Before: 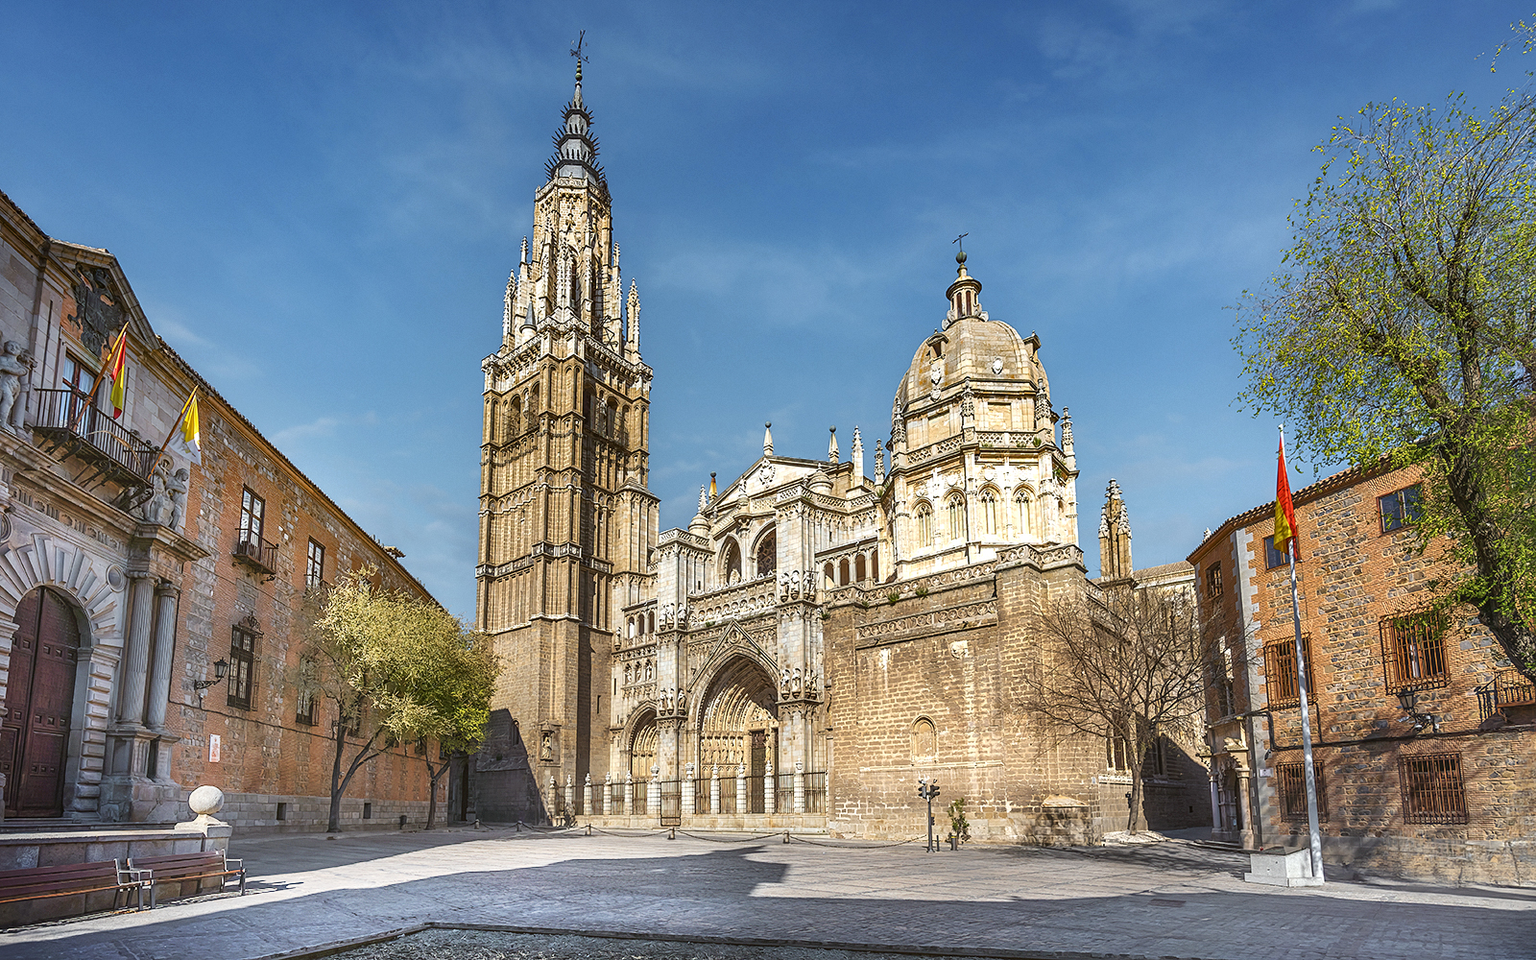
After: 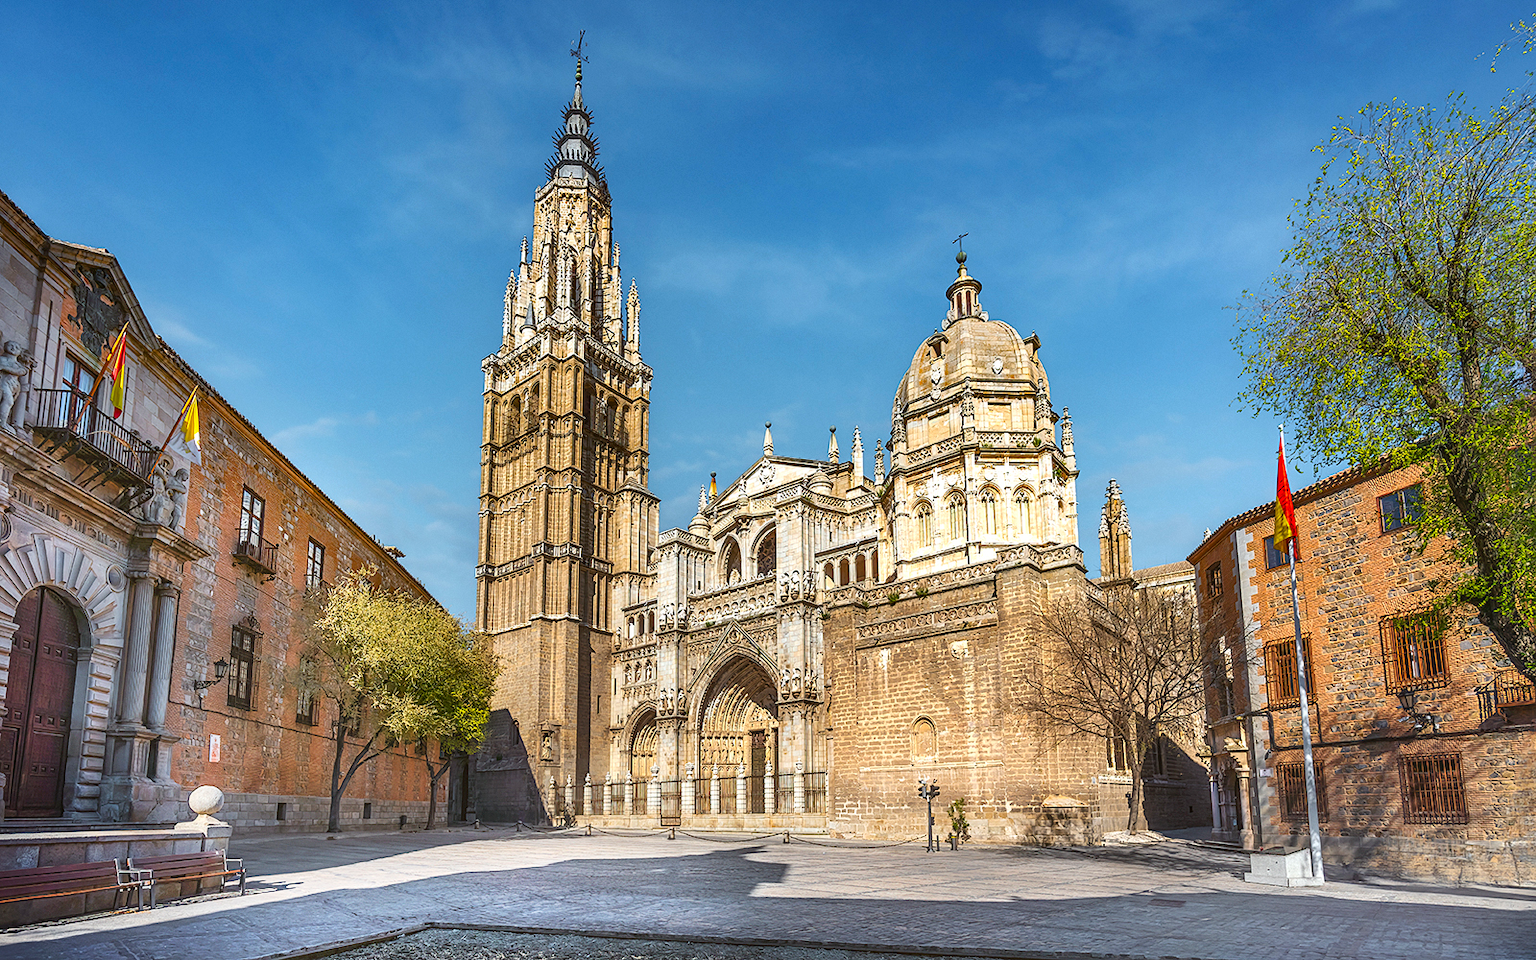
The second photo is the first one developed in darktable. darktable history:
contrast brightness saturation: contrast 0.105, brightness 0.033, saturation 0.092
shadows and highlights: shadows 20.55, highlights -19.9, soften with gaussian
